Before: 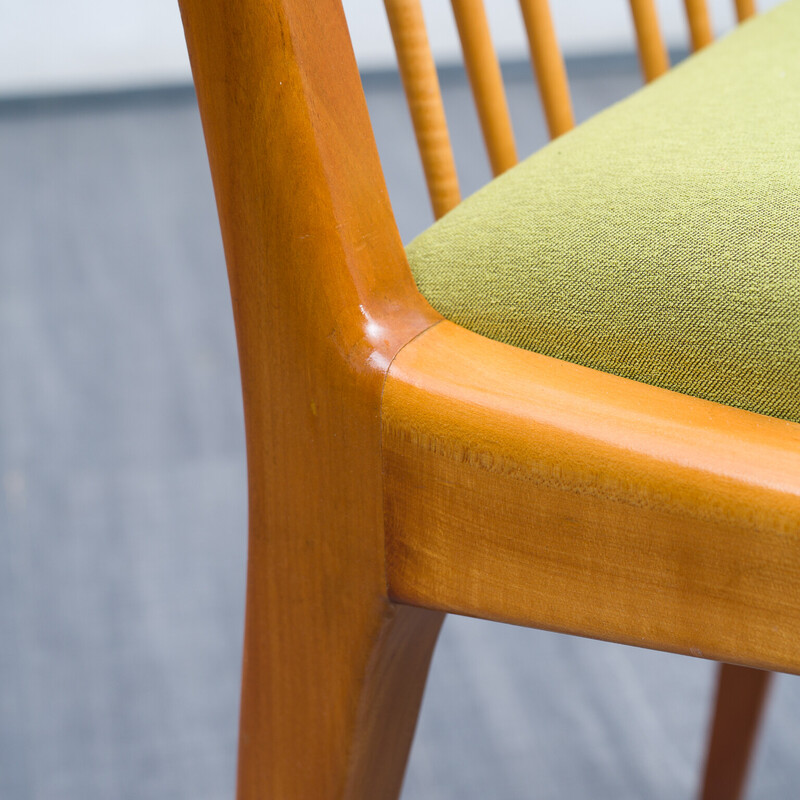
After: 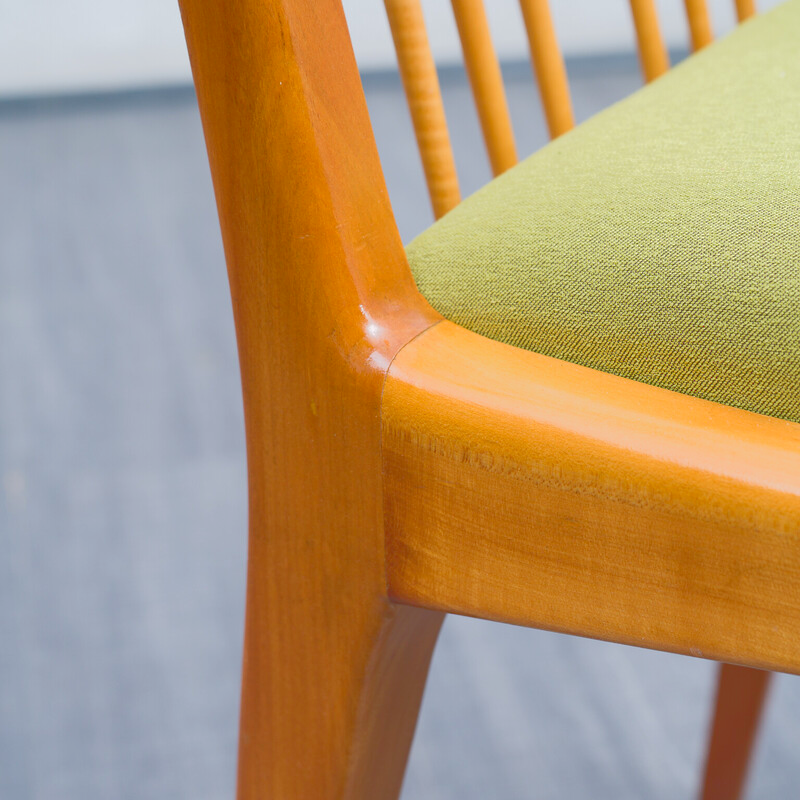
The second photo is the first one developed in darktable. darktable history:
tone curve: curves: ch0 [(0, 0) (0.003, 0.264) (0.011, 0.264) (0.025, 0.265) (0.044, 0.269) (0.069, 0.273) (0.1, 0.28) (0.136, 0.292) (0.177, 0.309) (0.224, 0.336) (0.277, 0.371) (0.335, 0.412) (0.399, 0.469) (0.468, 0.533) (0.543, 0.595) (0.623, 0.66) (0.709, 0.73) (0.801, 0.8) (0.898, 0.854) (1, 1)], color space Lab, linked channels, preserve colors none
